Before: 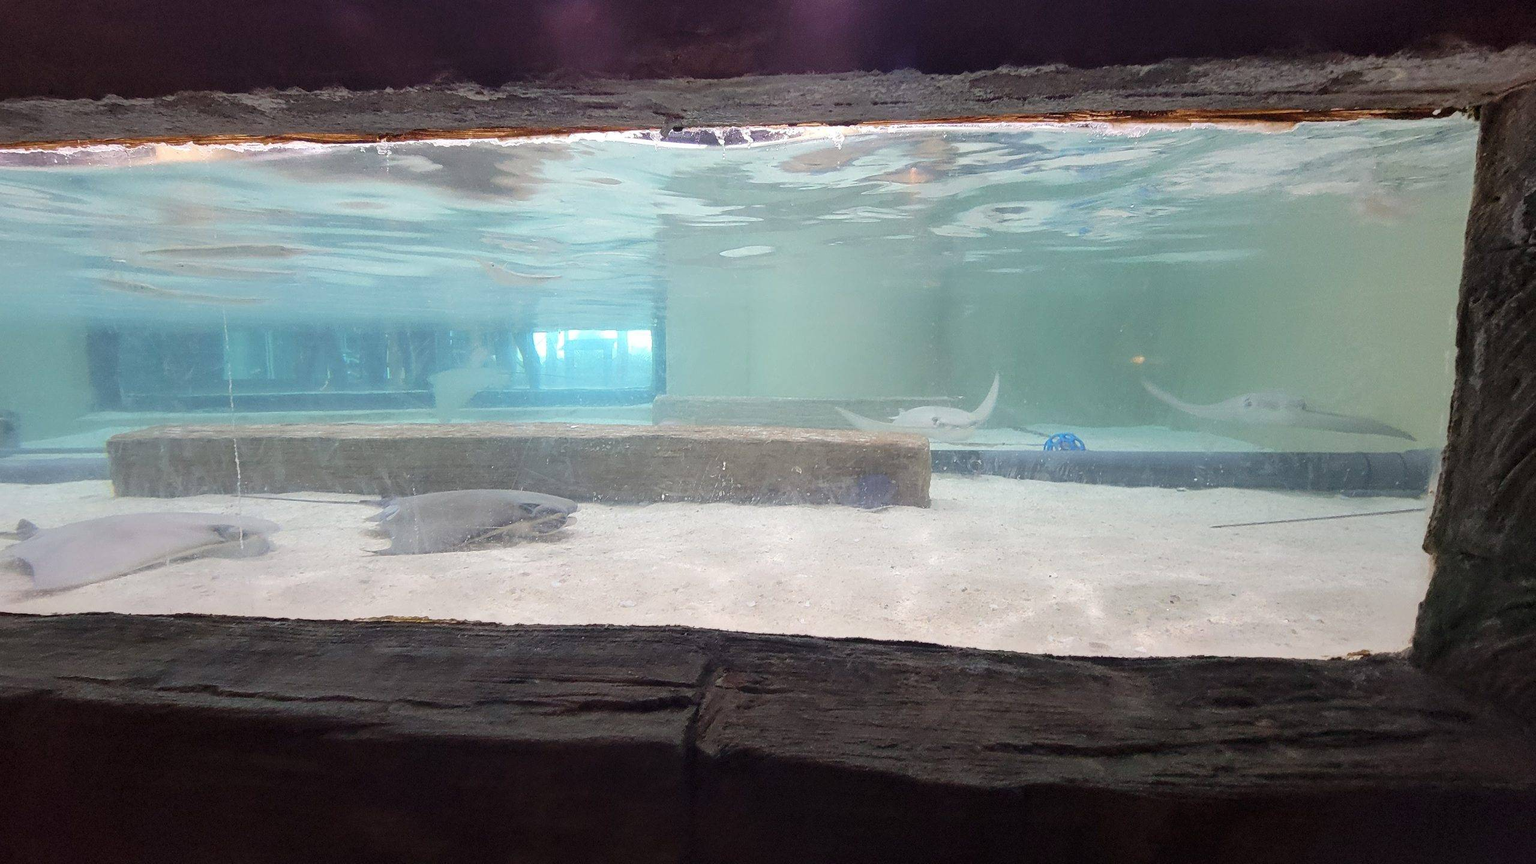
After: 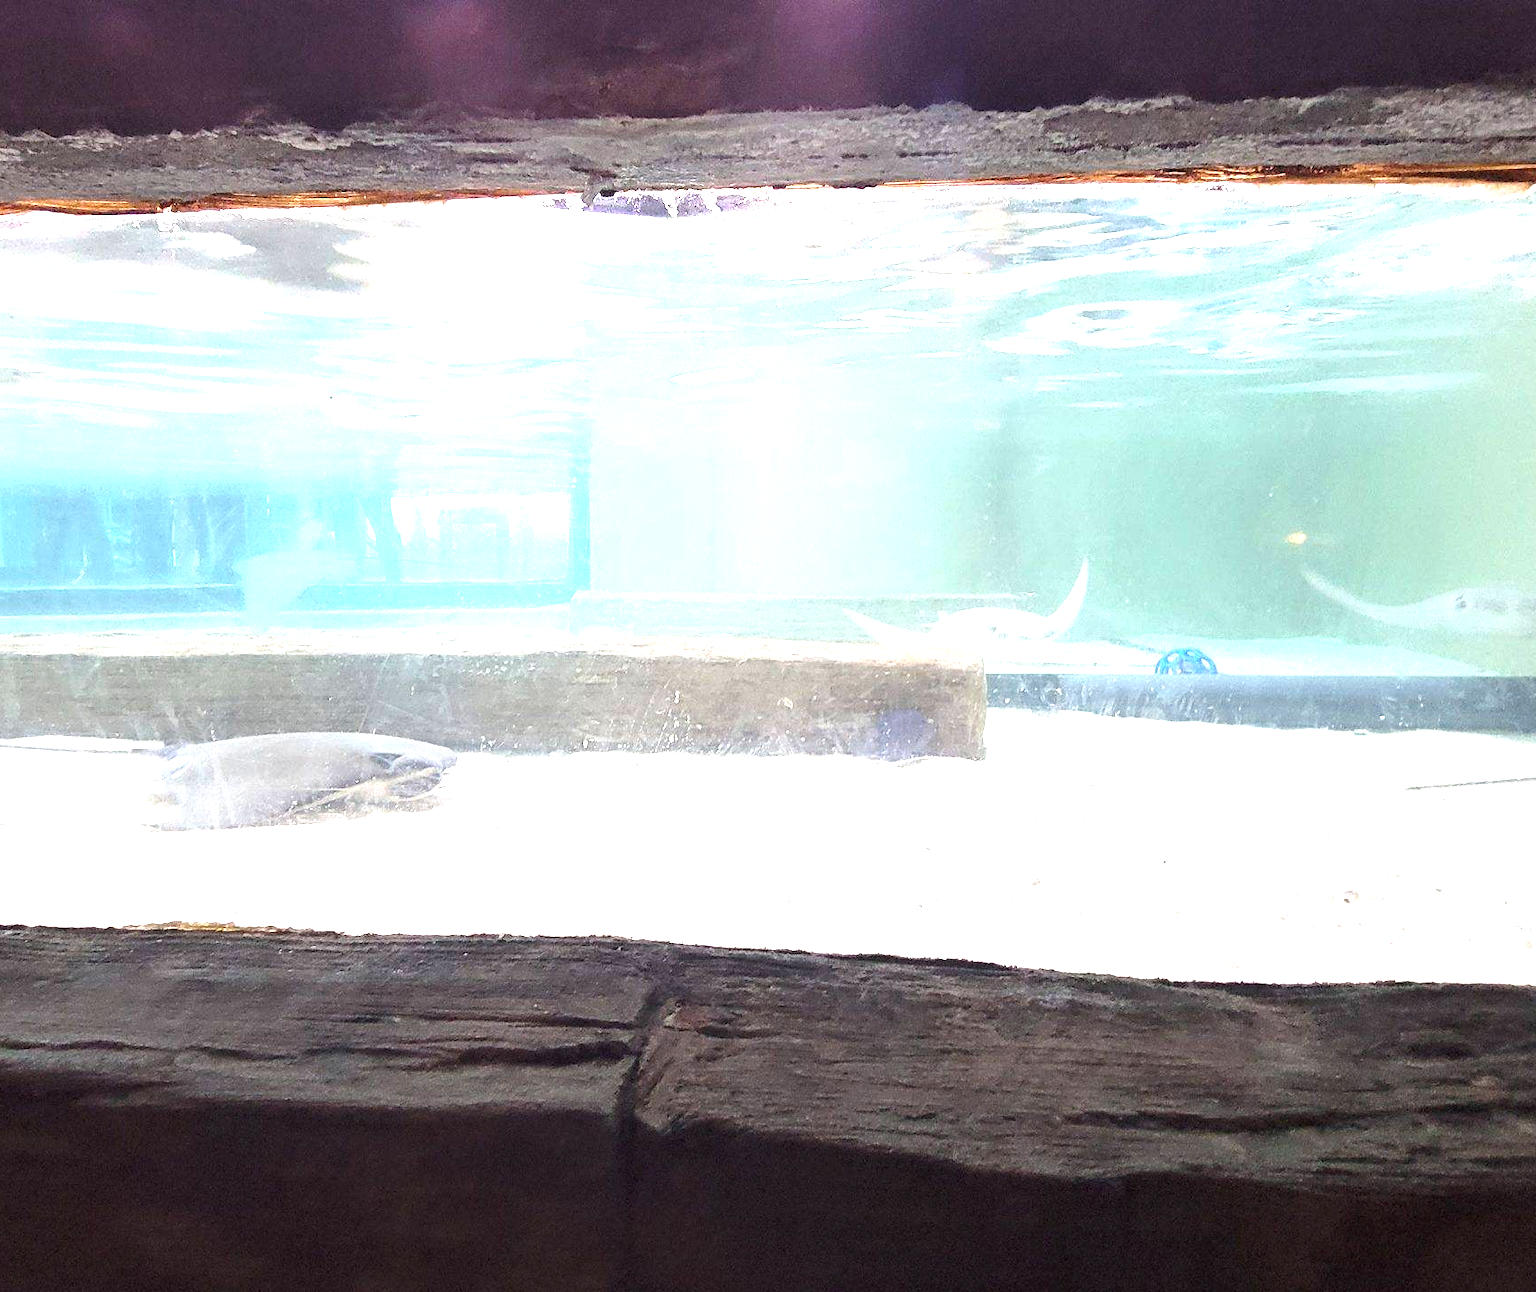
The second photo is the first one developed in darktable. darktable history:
levels: levels [0, 0.51, 1]
exposure: black level correction 0, exposure 1.45 EV, compensate exposure bias true, compensate highlight preservation false
crop and rotate: left 17.732%, right 15.423%
